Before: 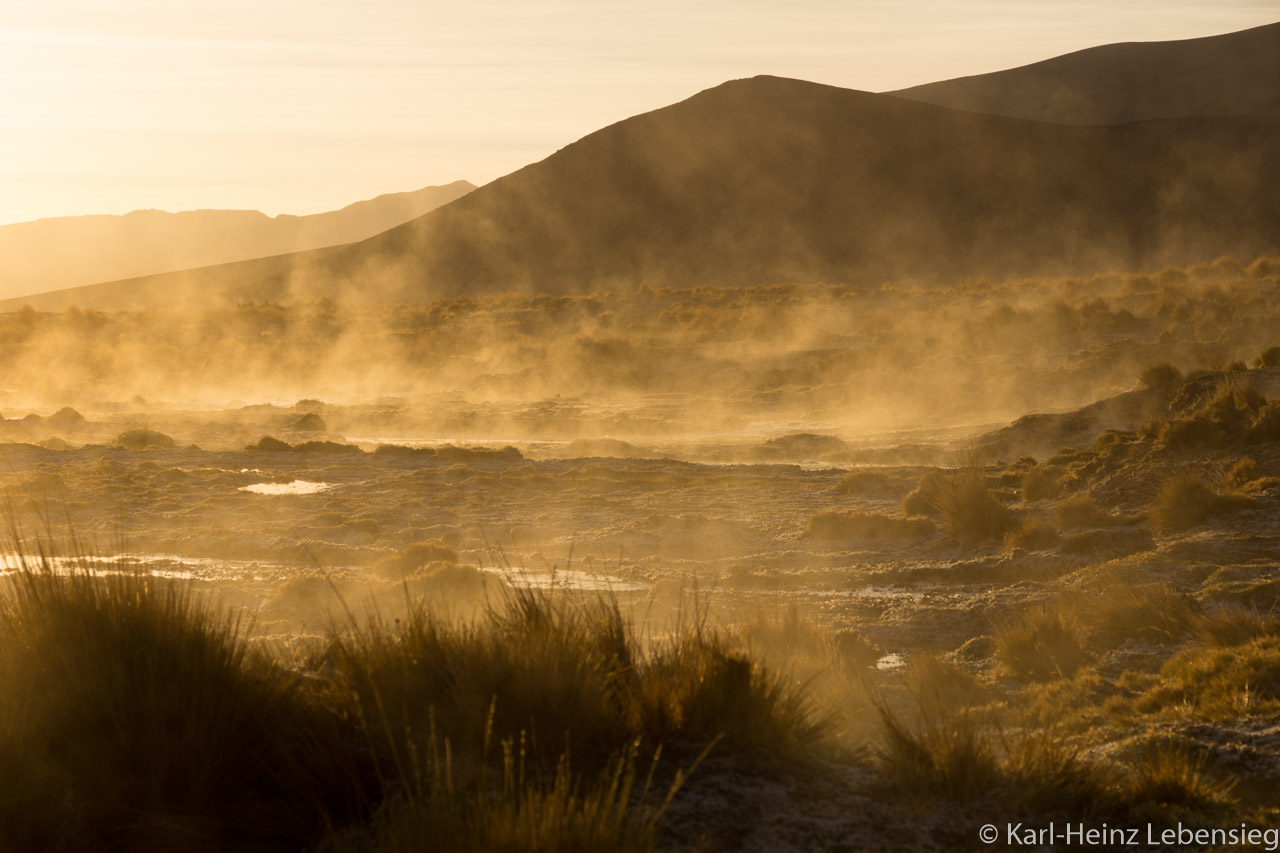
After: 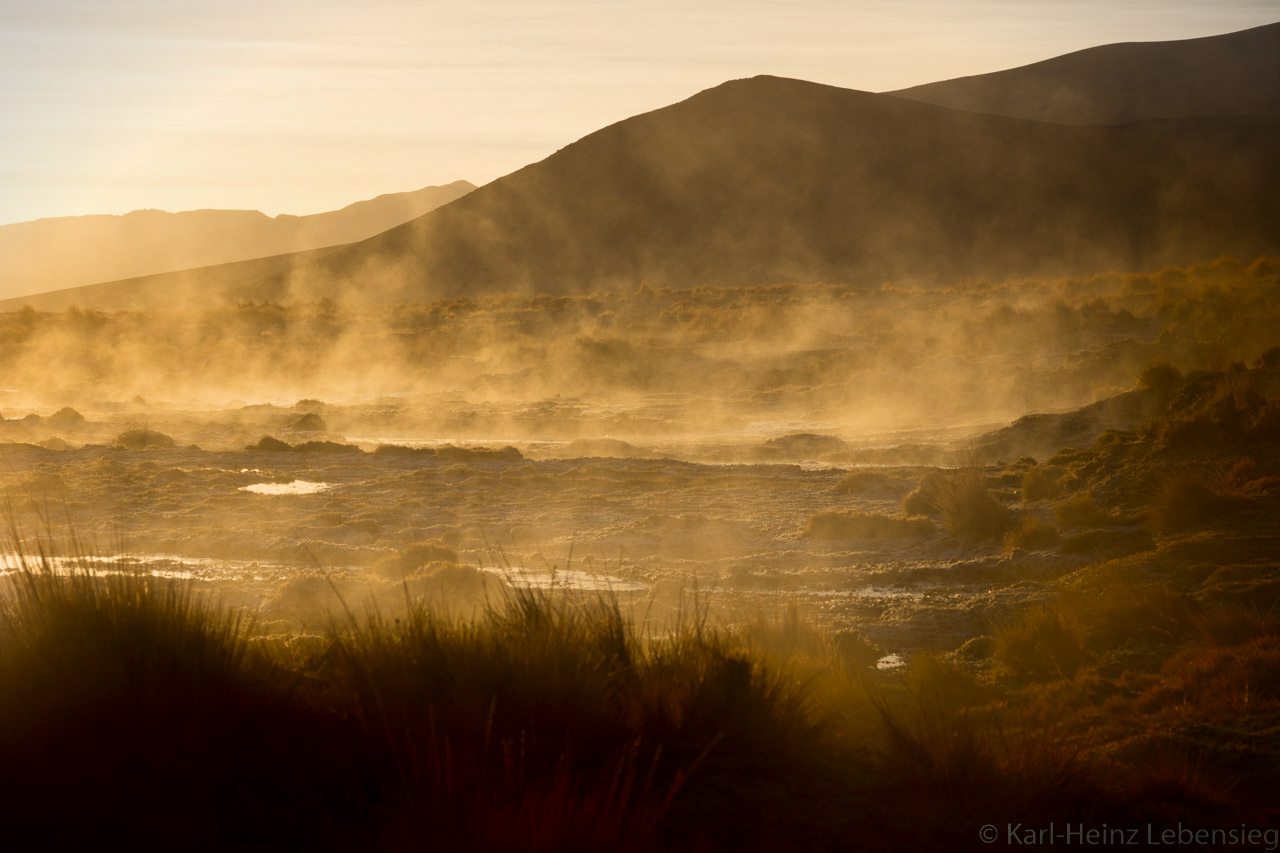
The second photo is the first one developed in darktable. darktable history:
vignetting: fall-off start 100.24%, width/height ratio 1.31
shadows and highlights: shadows -88.19, highlights -36.02, soften with gaussian
